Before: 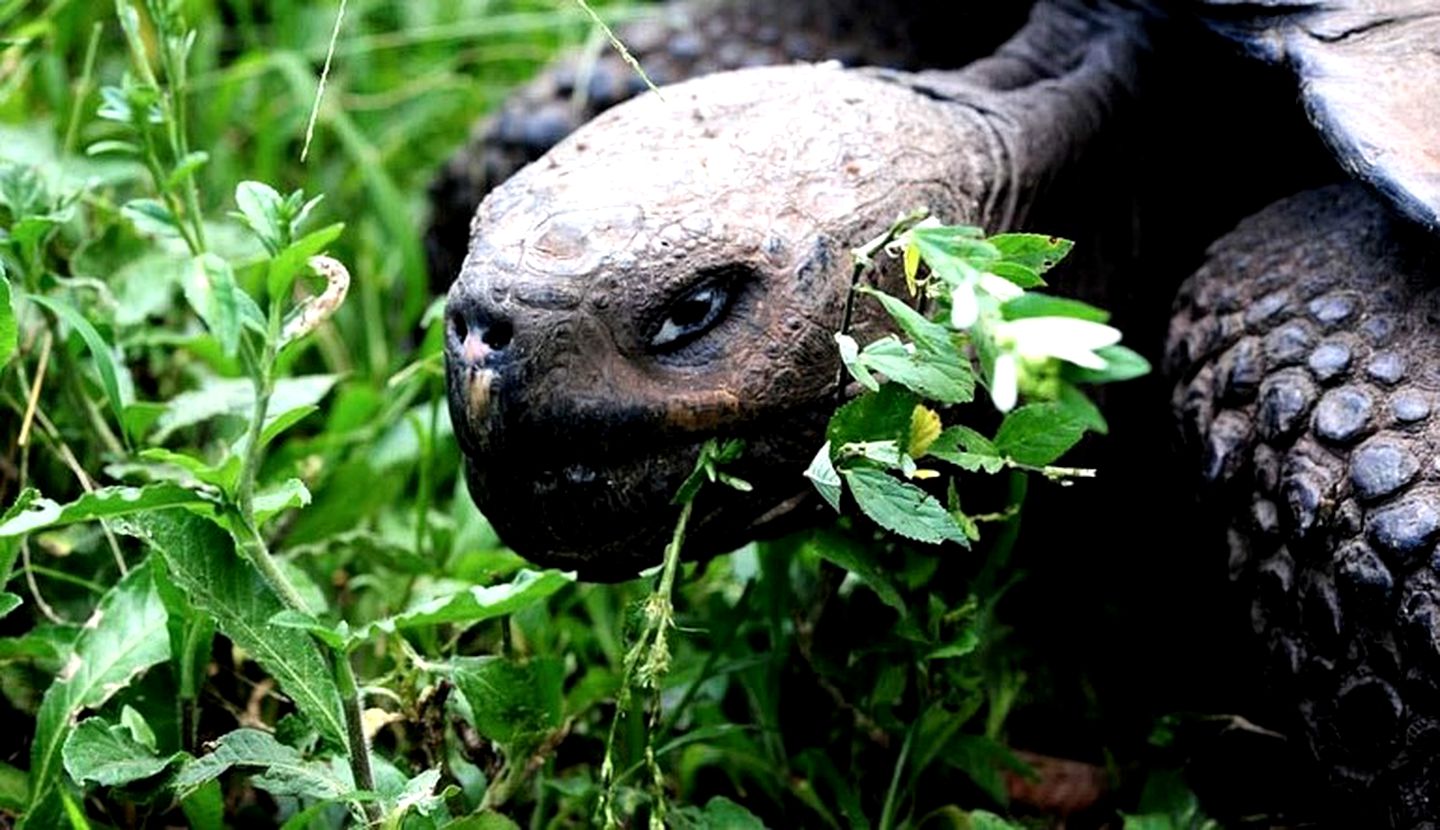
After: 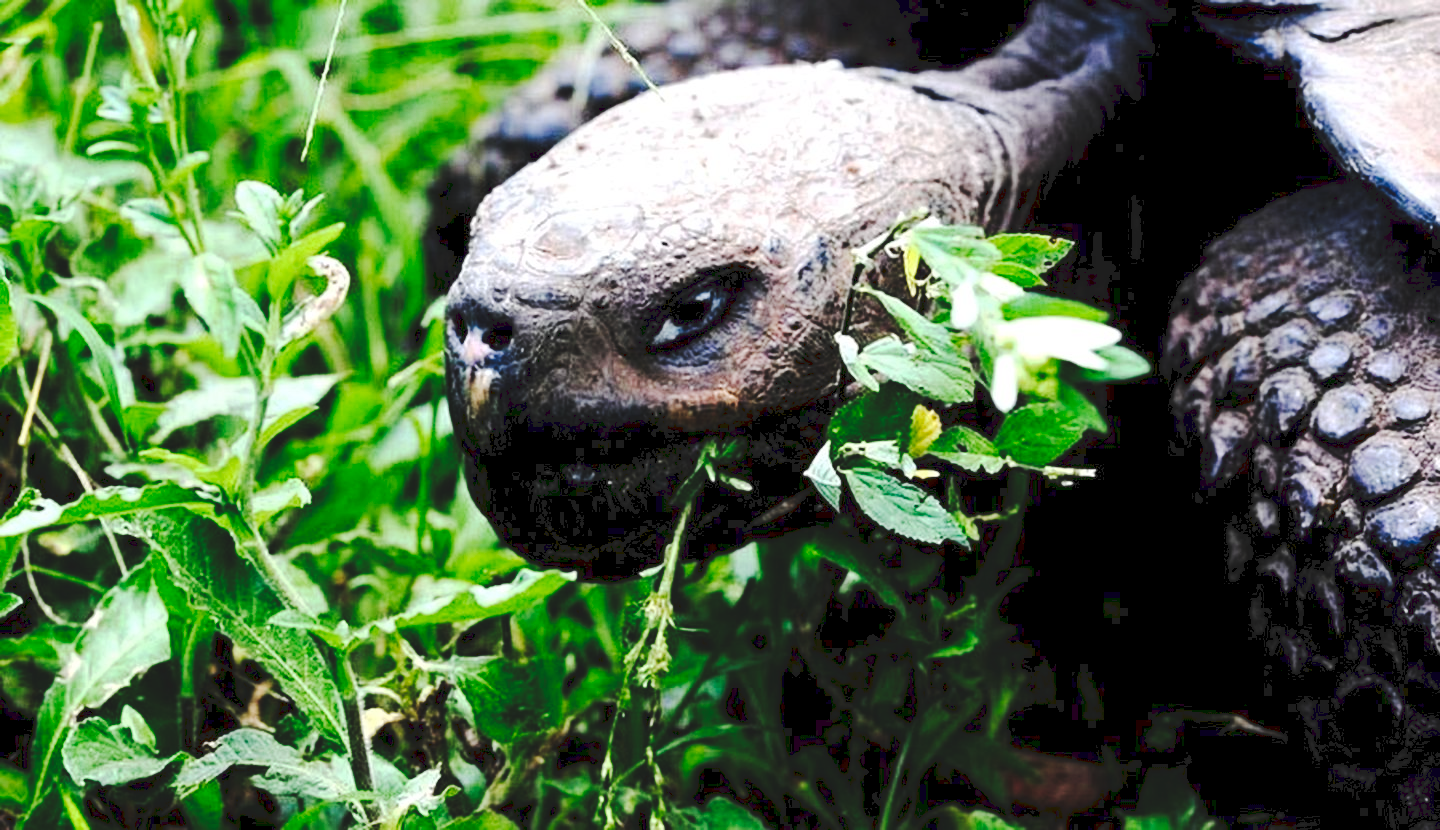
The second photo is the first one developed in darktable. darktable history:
tone curve: curves: ch0 [(0, 0) (0.003, 0.108) (0.011, 0.112) (0.025, 0.117) (0.044, 0.126) (0.069, 0.133) (0.1, 0.146) (0.136, 0.158) (0.177, 0.178) (0.224, 0.212) (0.277, 0.256) (0.335, 0.331) (0.399, 0.423) (0.468, 0.538) (0.543, 0.641) (0.623, 0.721) (0.709, 0.792) (0.801, 0.845) (0.898, 0.917) (1, 1)], preserve colors none
